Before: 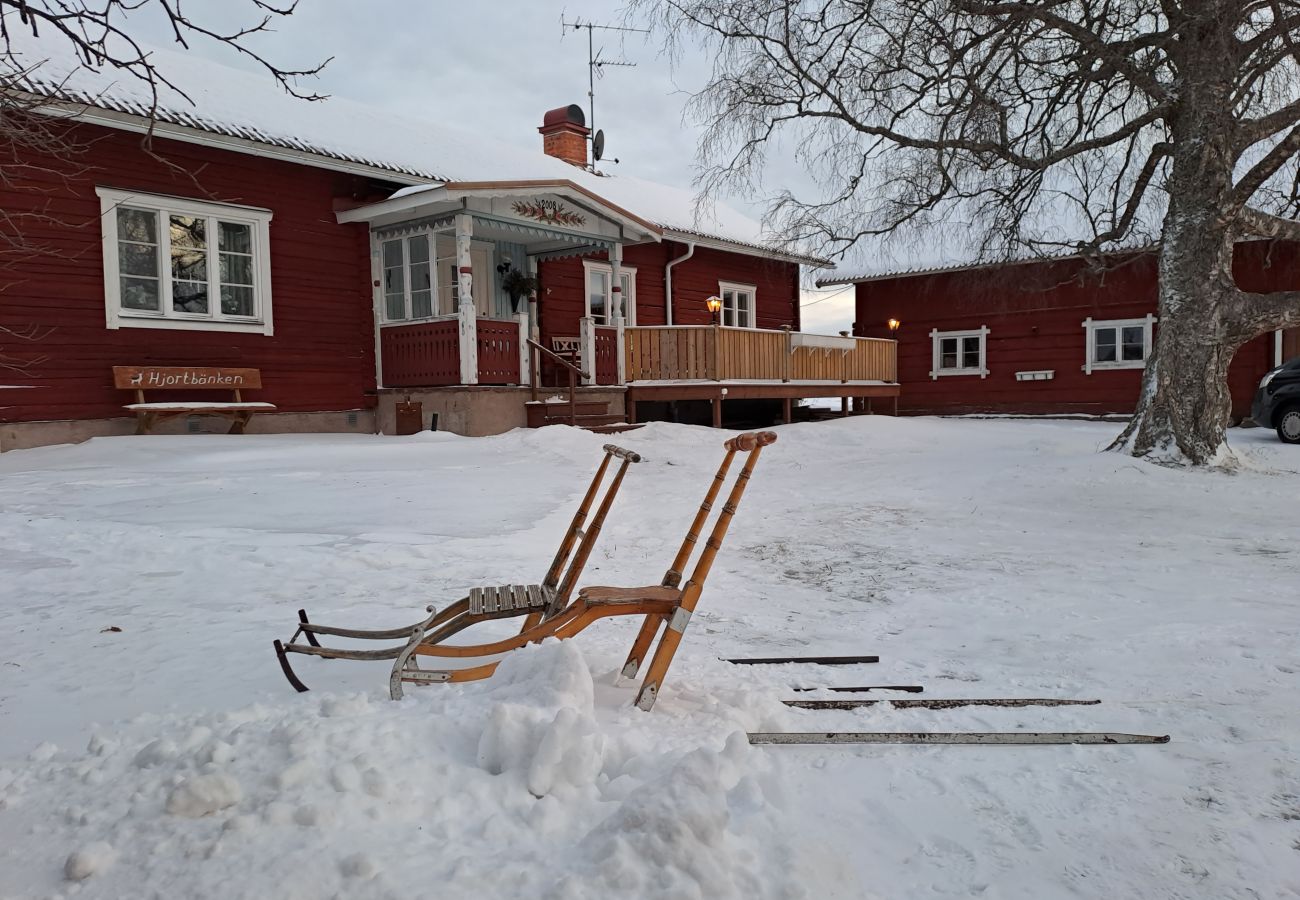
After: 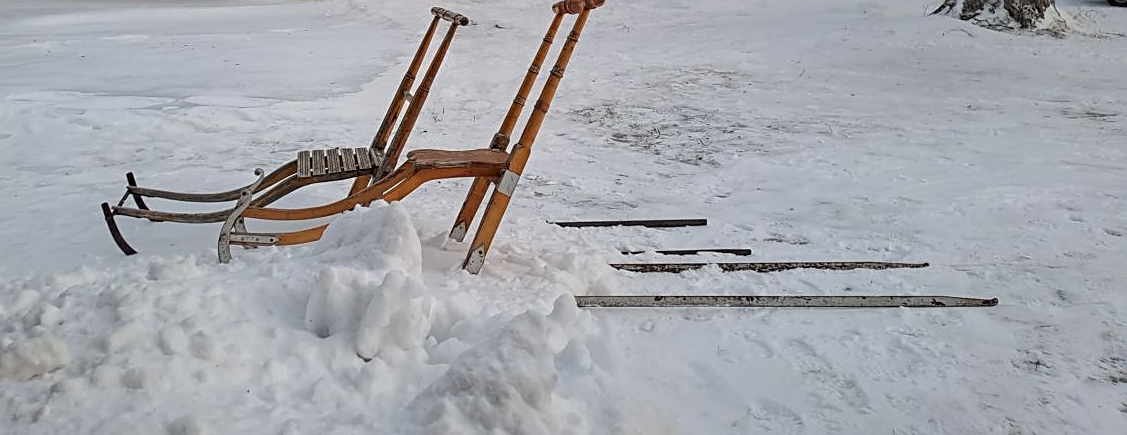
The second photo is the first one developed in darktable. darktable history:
sharpen: on, module defaults
crop and rotate: left 13.255%, top 48.664%, bottom 2.924%
local contrast: on, module defaults
